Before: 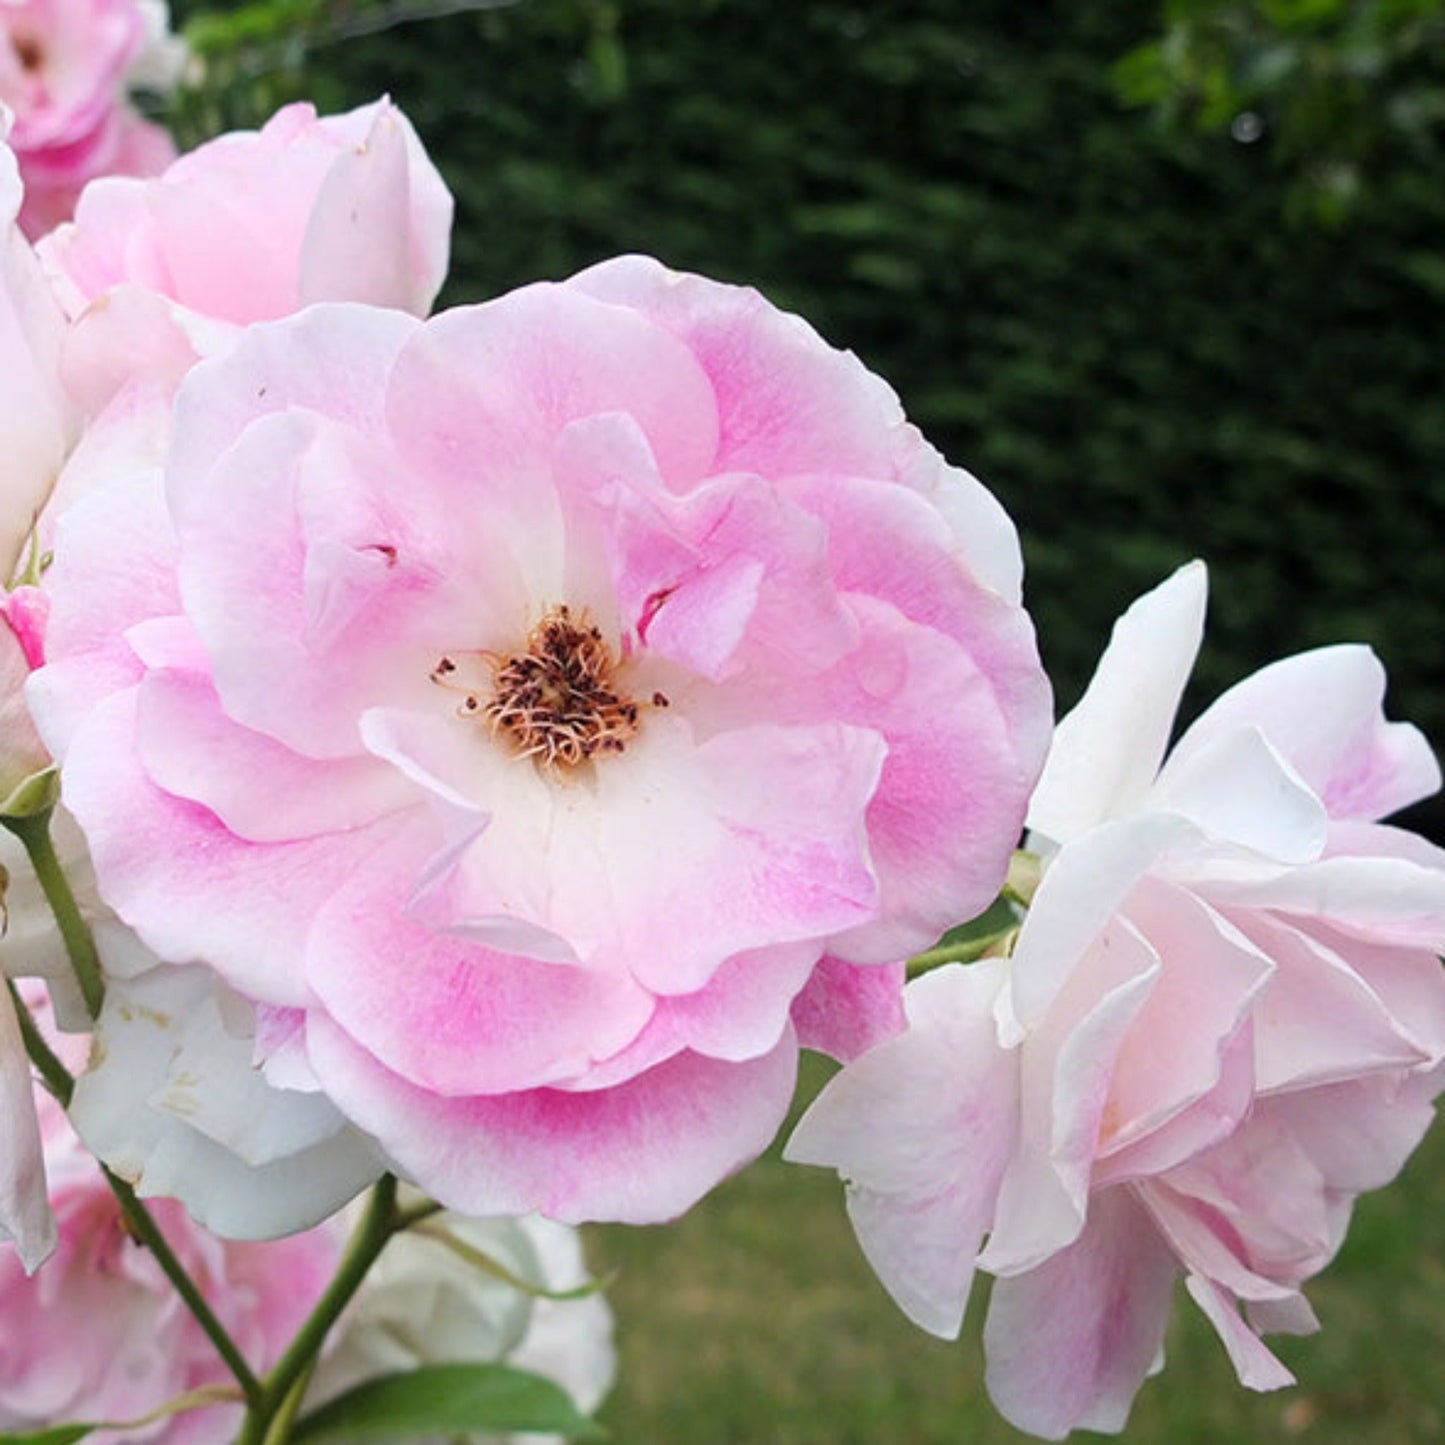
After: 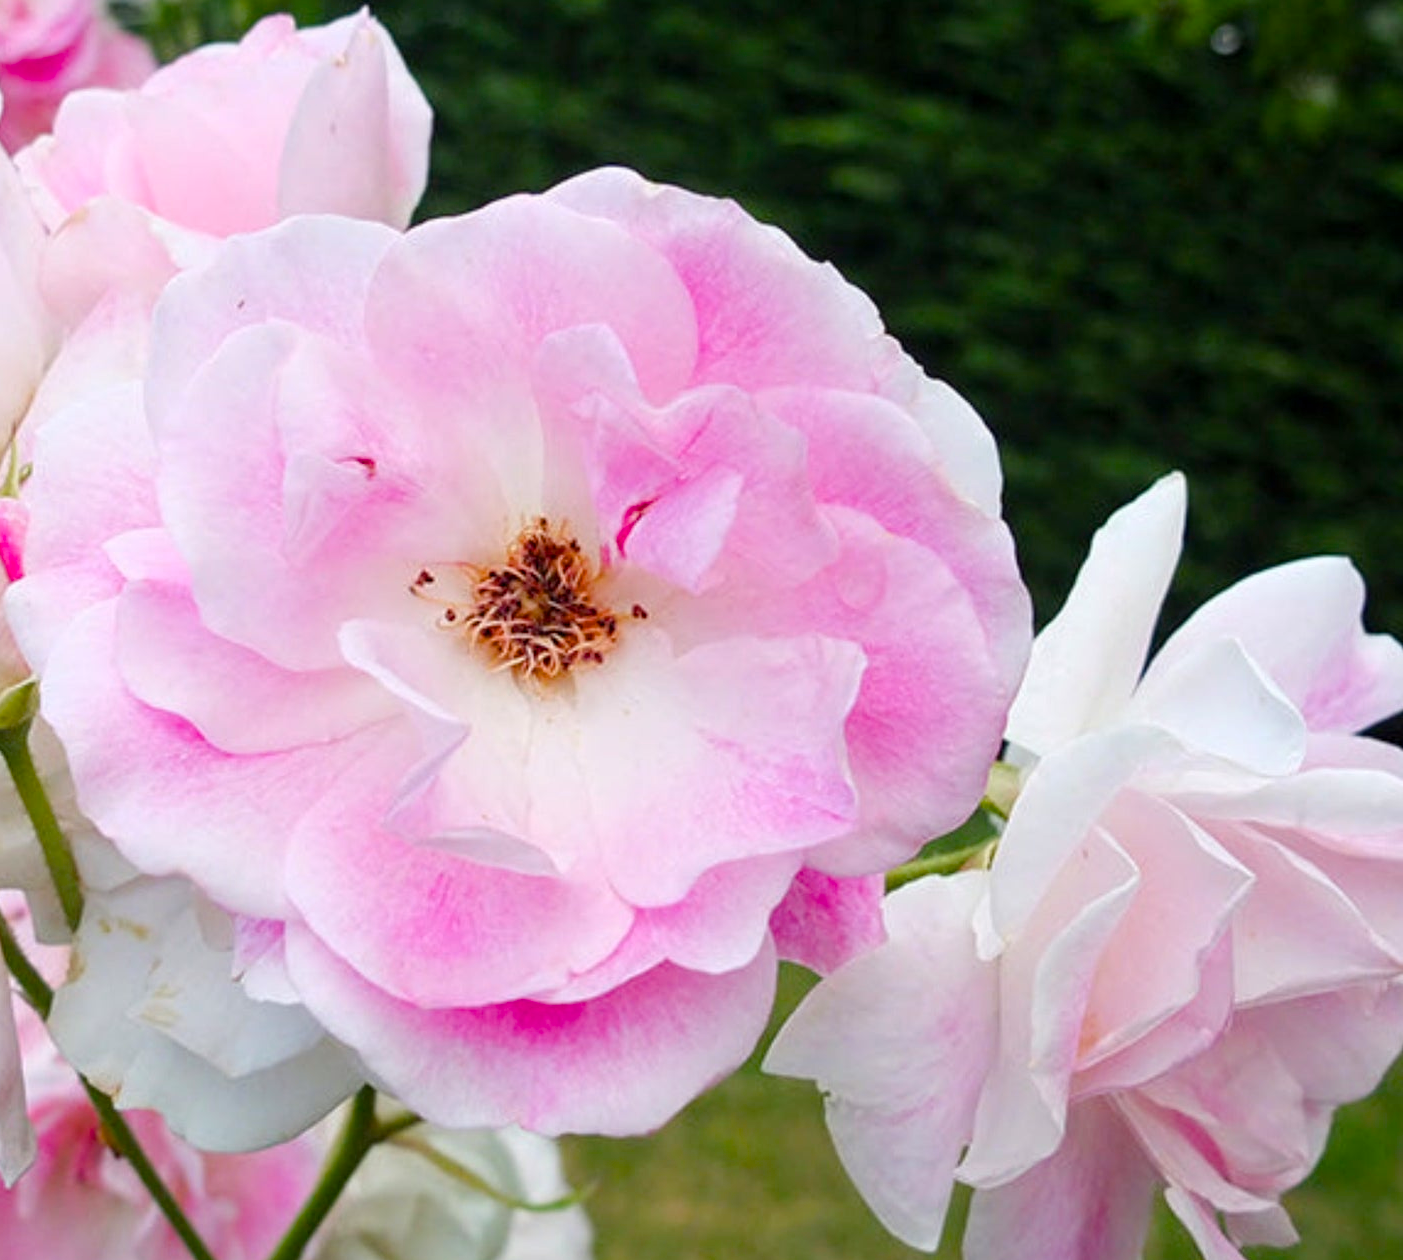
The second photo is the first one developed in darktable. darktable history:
crop: left 1.507%, top 6.147%, right 1.379%, bottom 6.637%
color balance rgb: perceptual saturation grading › global saturation 35%, perceptual saturation grading › highlights -30%, perceptual saturation grading › shadows 35%, perceptual brilliance grading › global brilliance 3%, perceptual brilliance grading › highlights -3%, perceptual brilliance grading › shadows 3%
